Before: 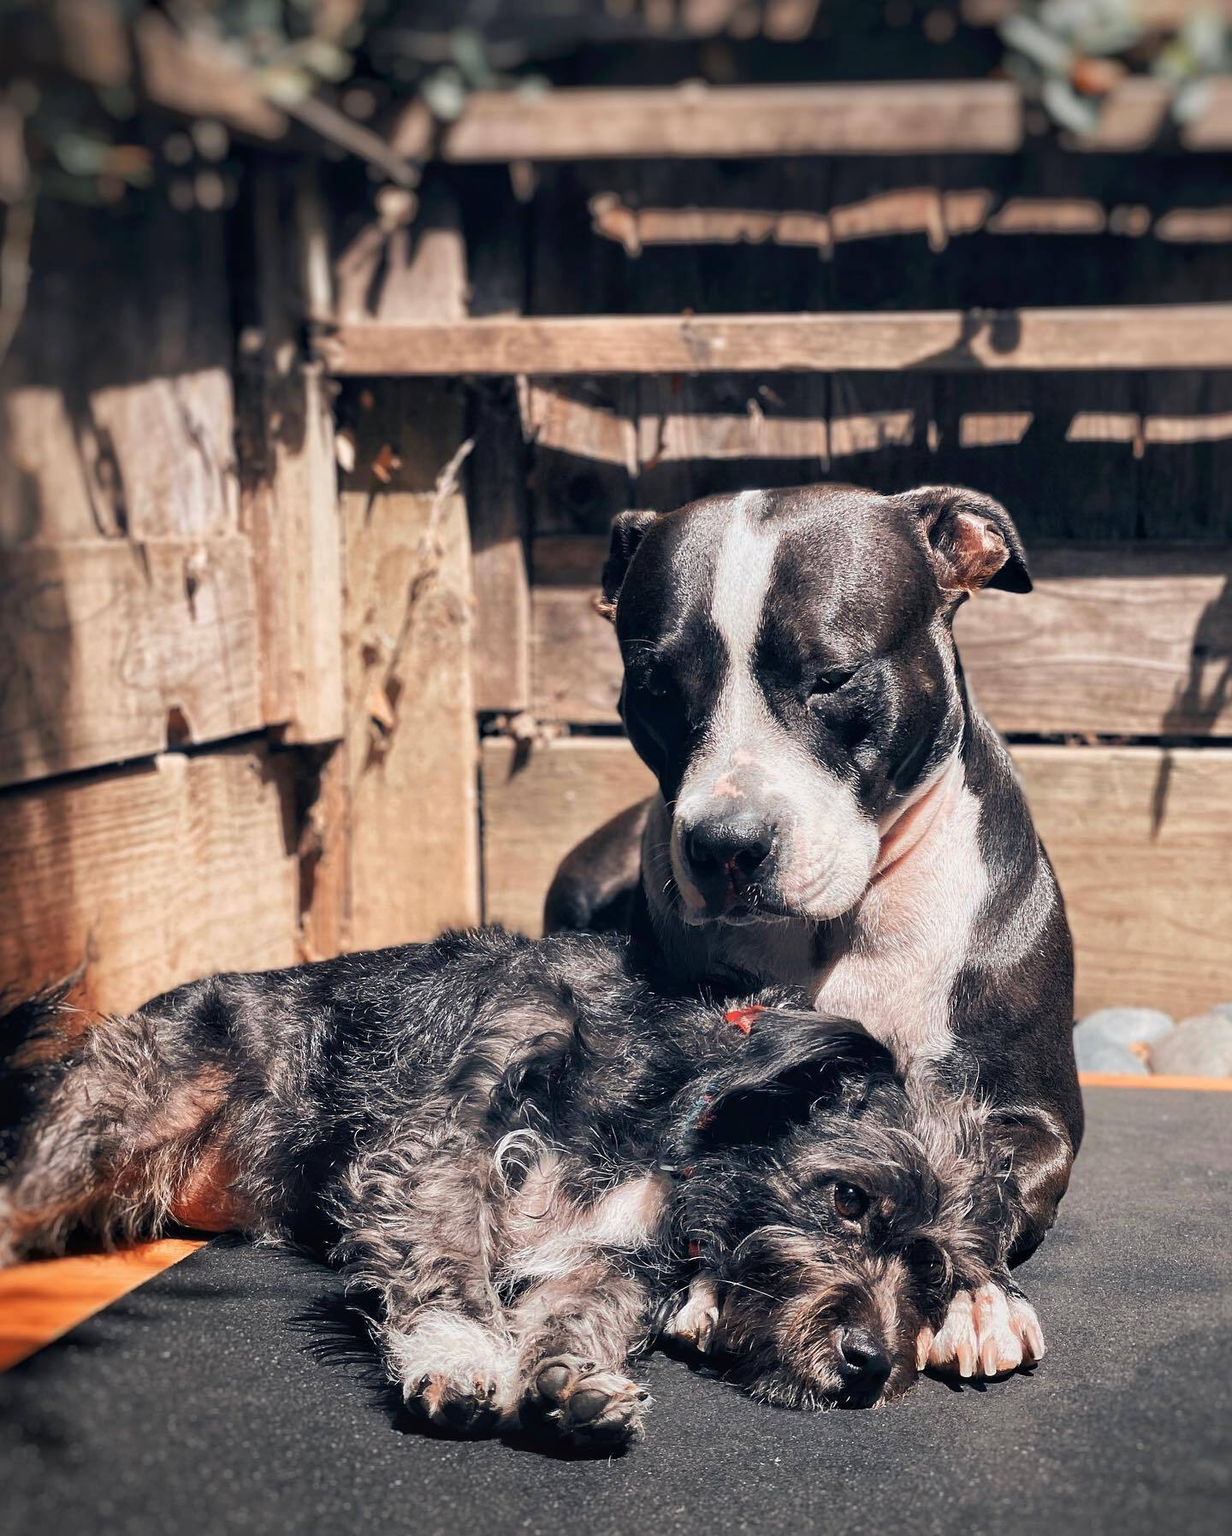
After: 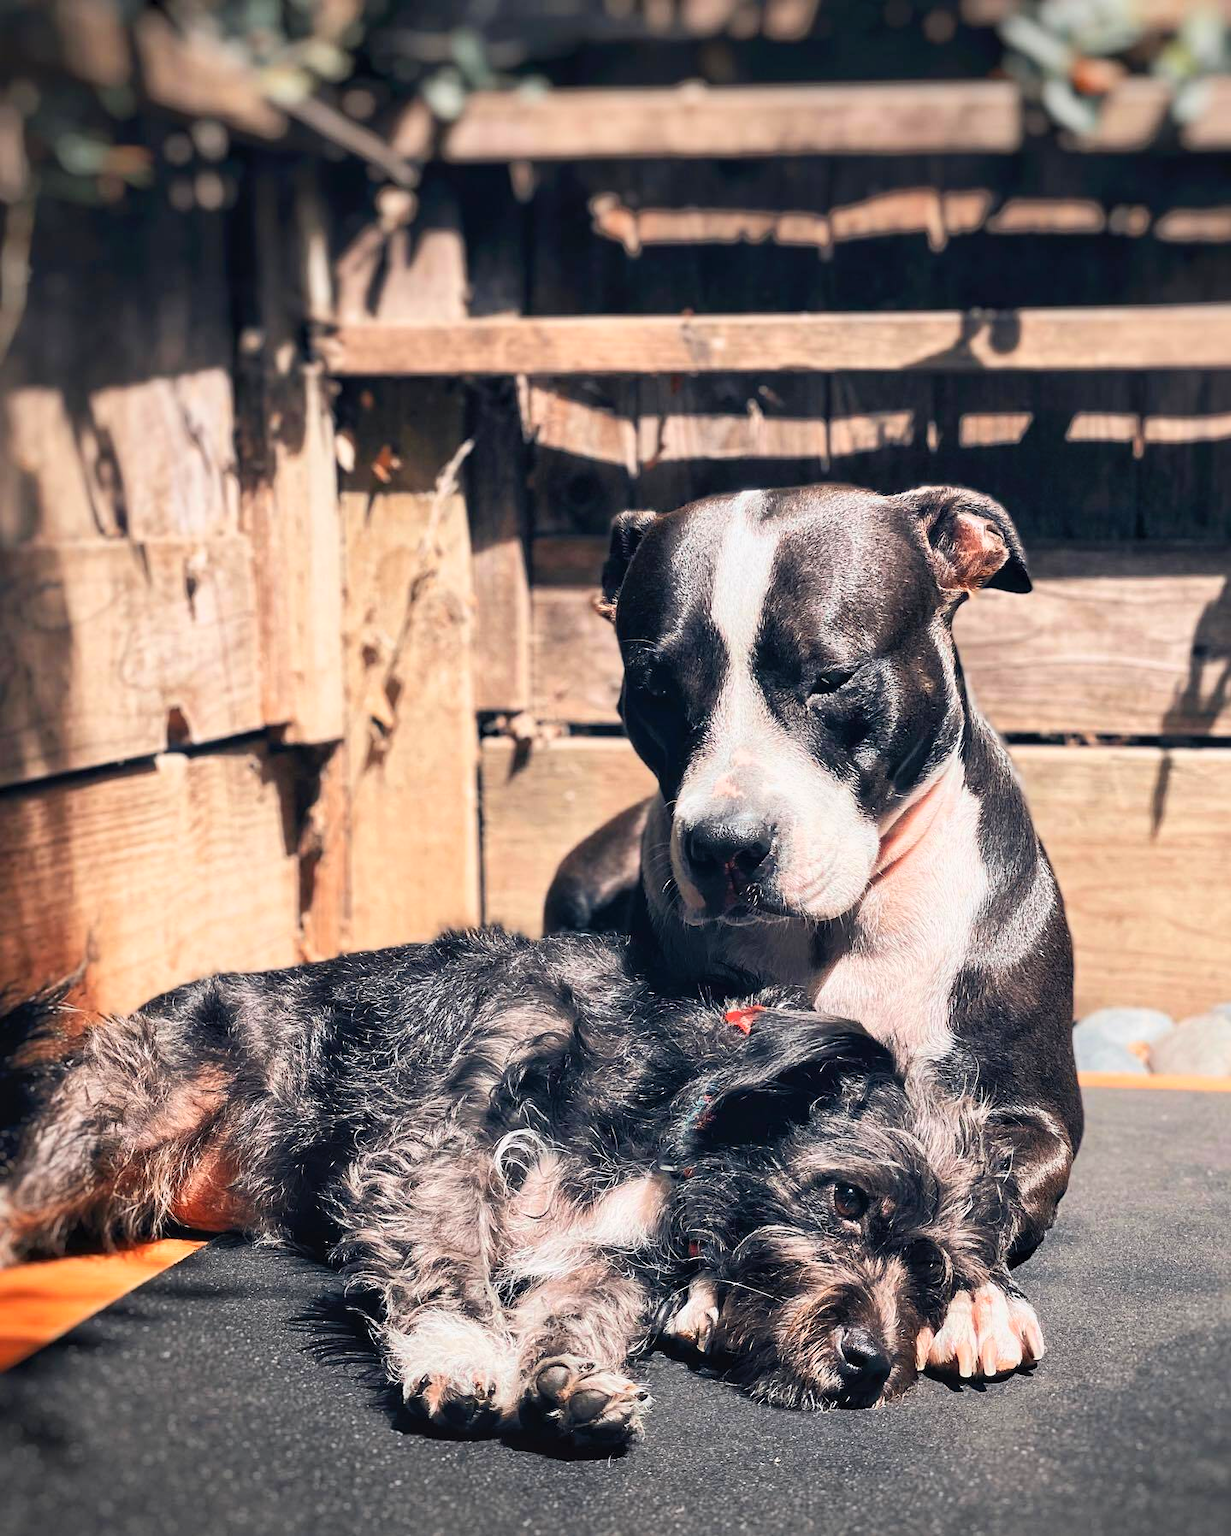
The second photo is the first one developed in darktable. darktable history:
contrast brightness saturation: contrast 0.198, brightness 0.159, saturation 0.219
